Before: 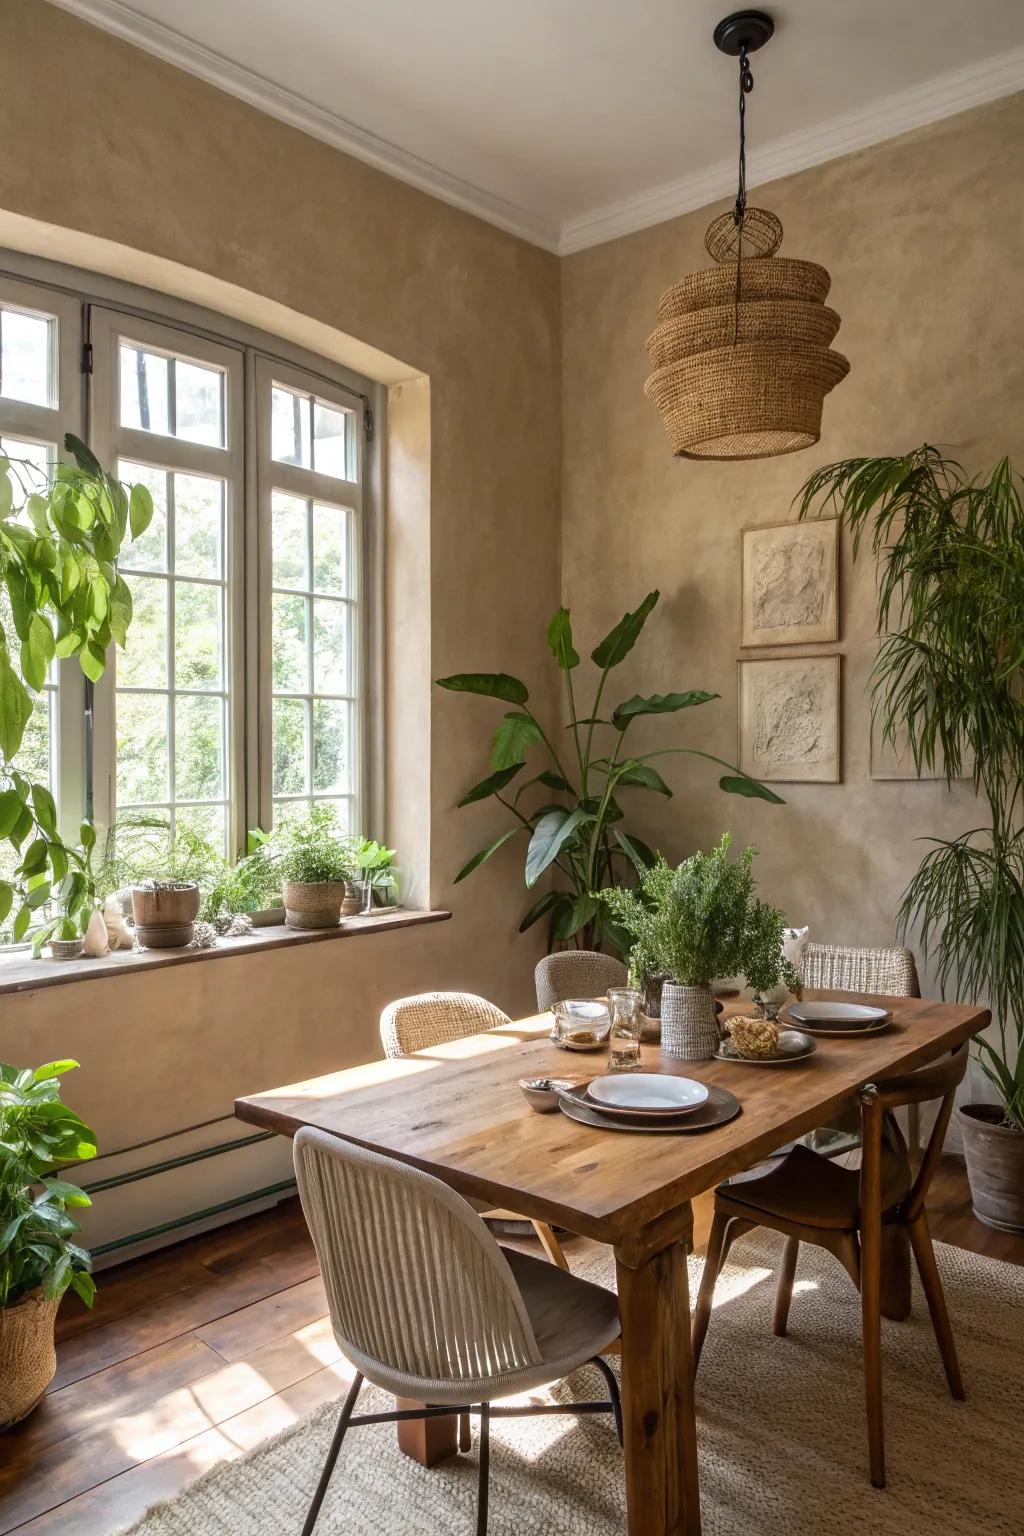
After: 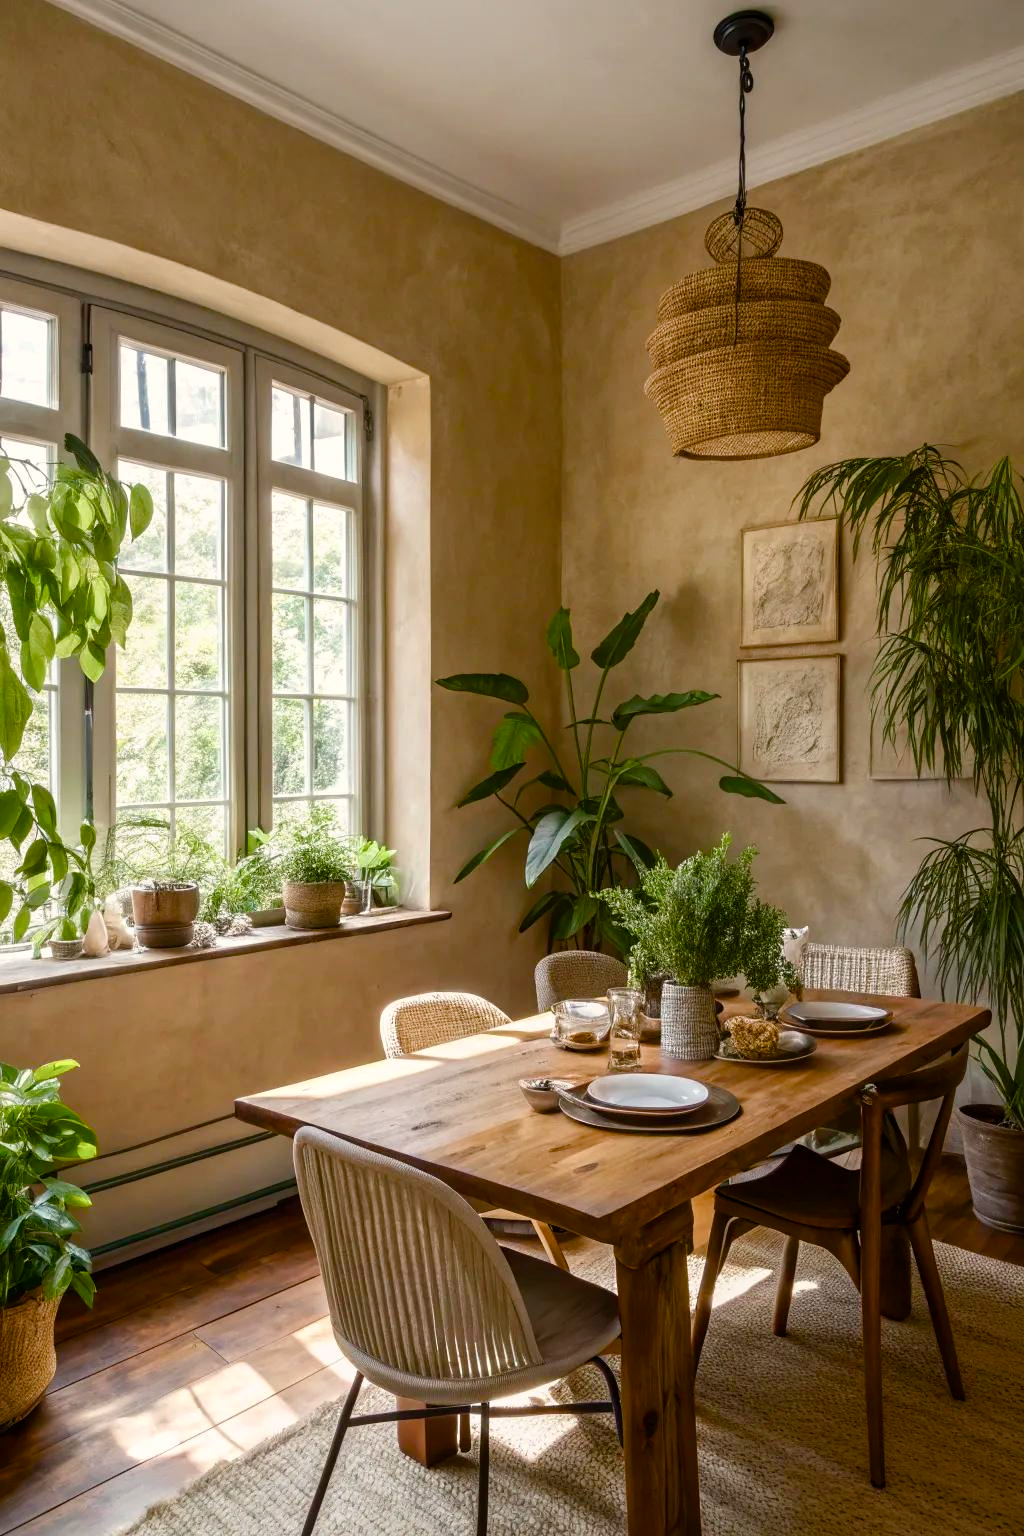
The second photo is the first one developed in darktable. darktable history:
color balance rgb: shadows lift › luminance -19.602%, power › luminance -3.992%, power › hue 139.38°, highlights gain › chroma 2.038%, highlights gain › hue 72°, perceptual saturation grading › global saturation 20%, perceptual saturation grading › highlights -50.121%, perceptual saturation grading › shadows 30.134%, global vibrance 39.811%
